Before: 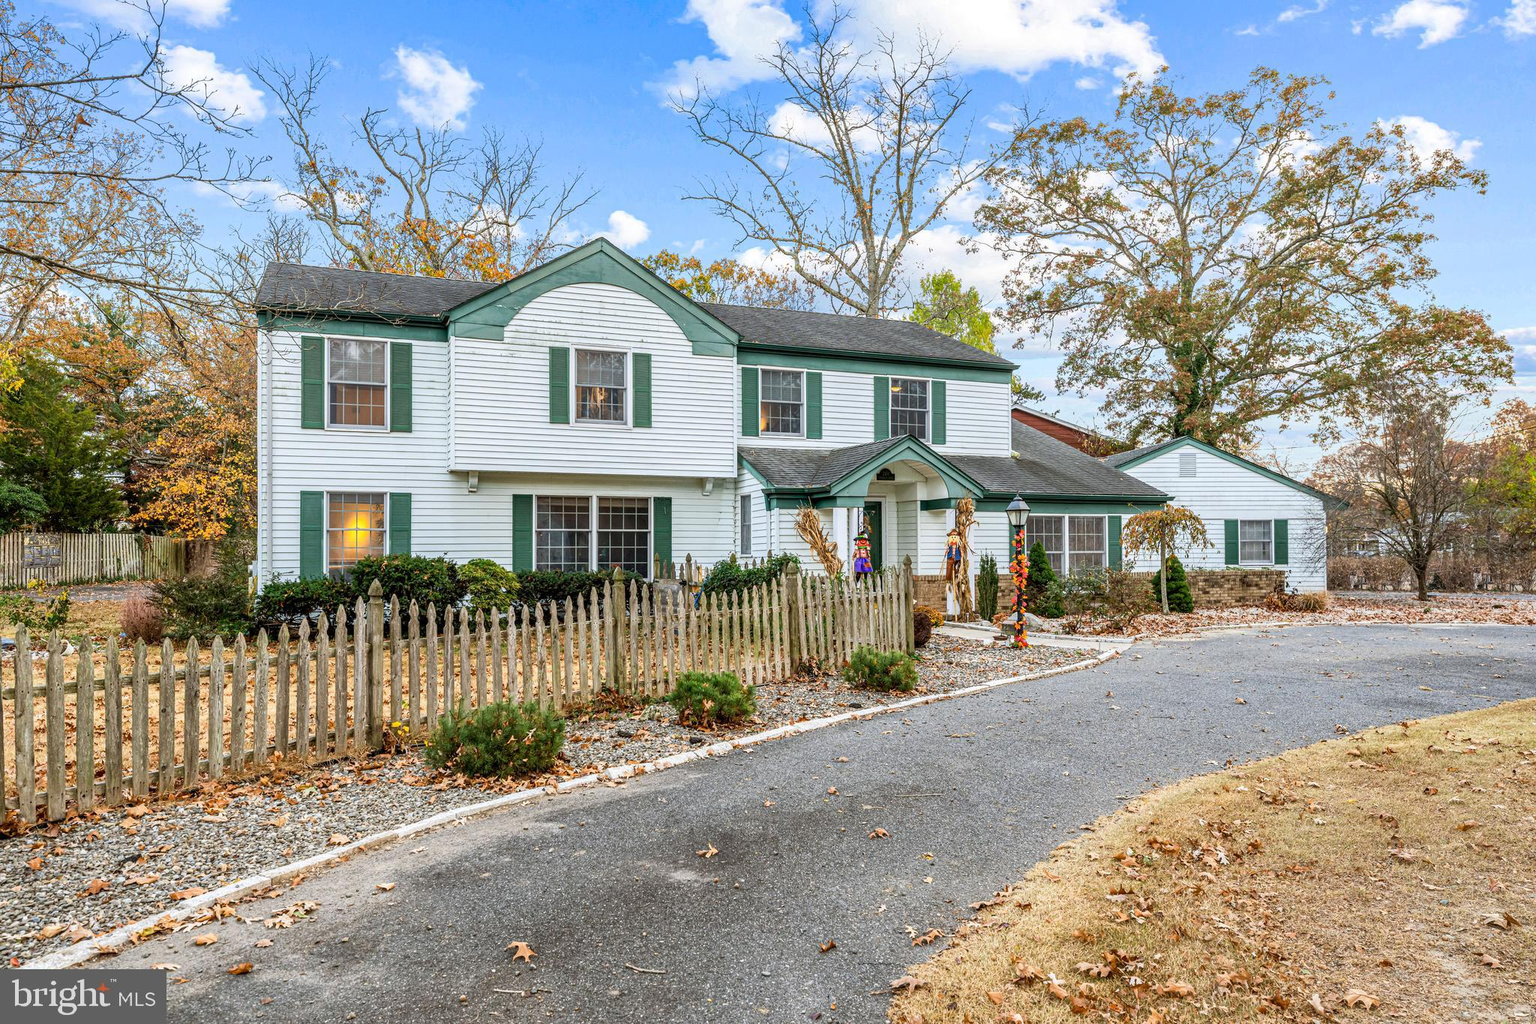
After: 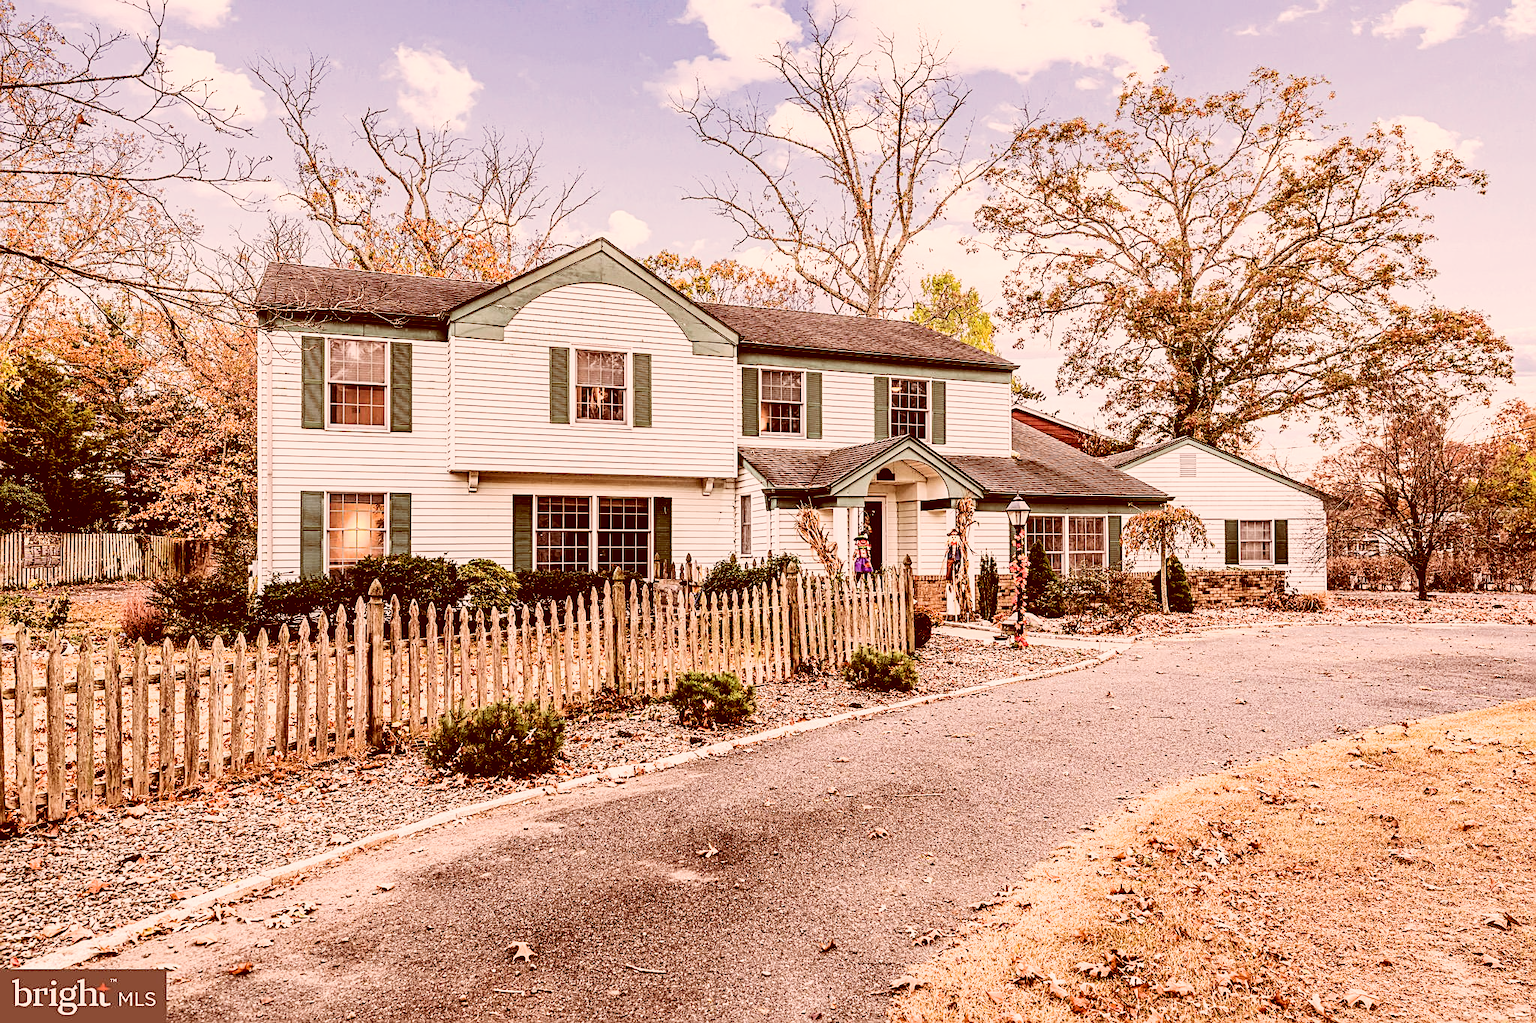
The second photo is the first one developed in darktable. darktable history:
white balance: red 1.127, blue 0.943
color correction: highlights a* 9.03, highlights b* 8.71, shadows a* 40, shadows b* 40, saturation 0.8
tone equalizer: -8 EV -0.75 EV, -7 EV -0.7 EV, -6 EV -0.6 EV, -5 EV -0.4 EV, -3 EV 0.4 EV, -2 EV 0.6 EV, -1 EV 0.7 EV, +0 EV 0.75 EV, edges refinement/feathering 500, mask exposure compensation -1.57 EV, preserve details no
sharpen: on, module defaults
filmic rgb: black relative exposure -5 EV, hardness 2.88, contrast 1.4, highlights saturation mix -30%
